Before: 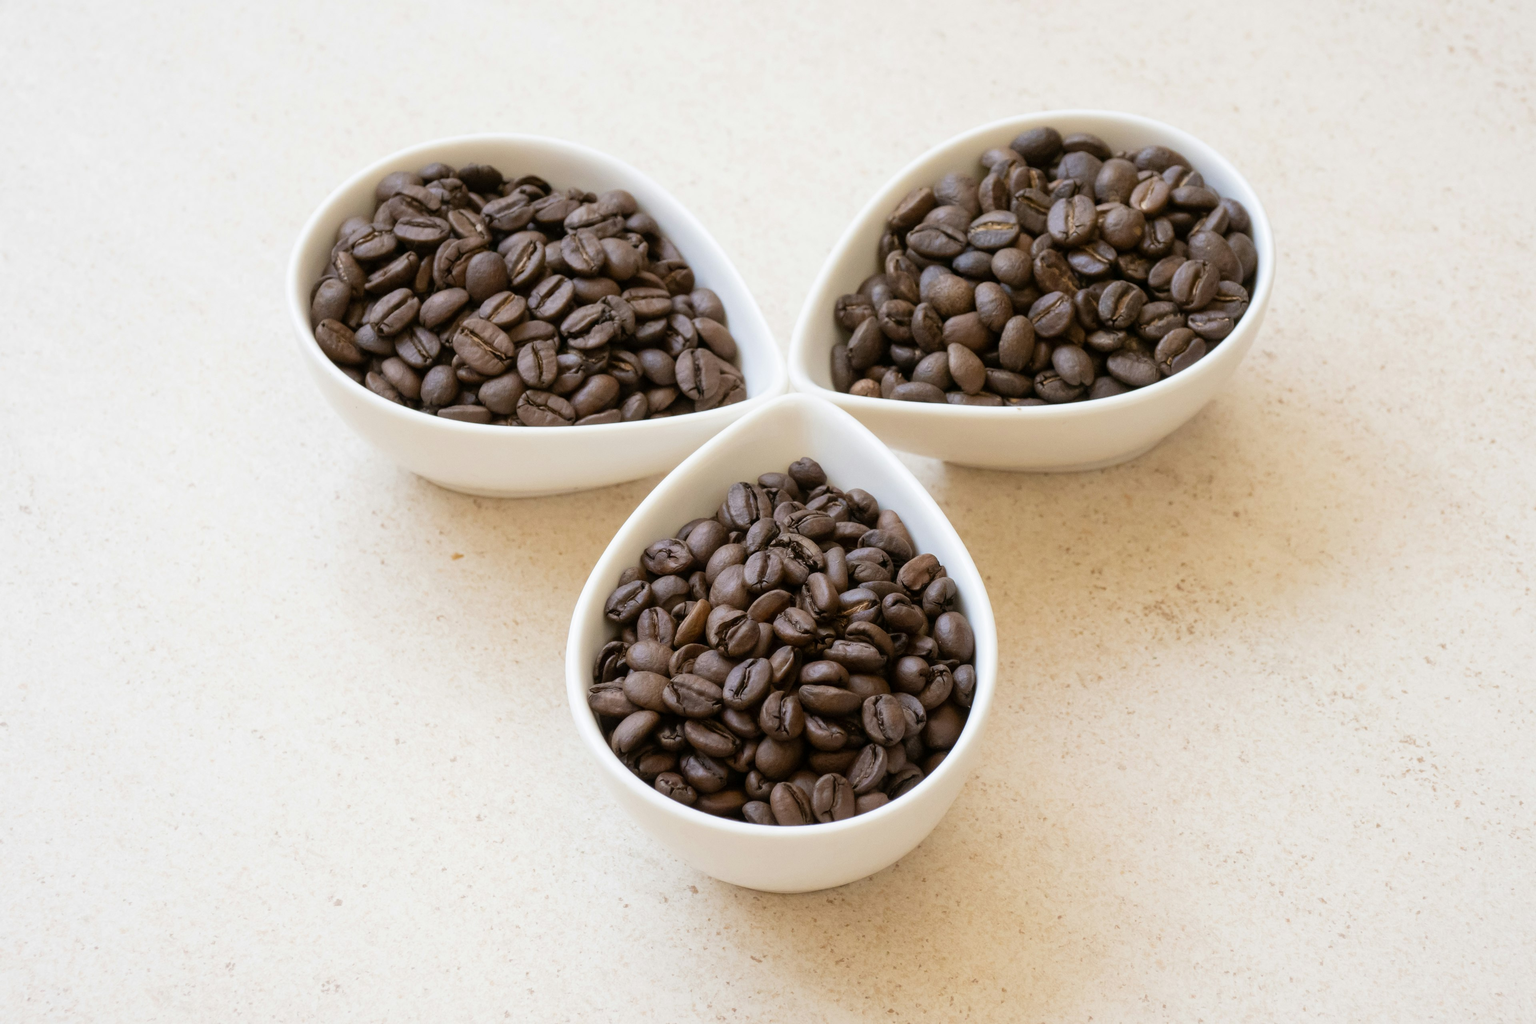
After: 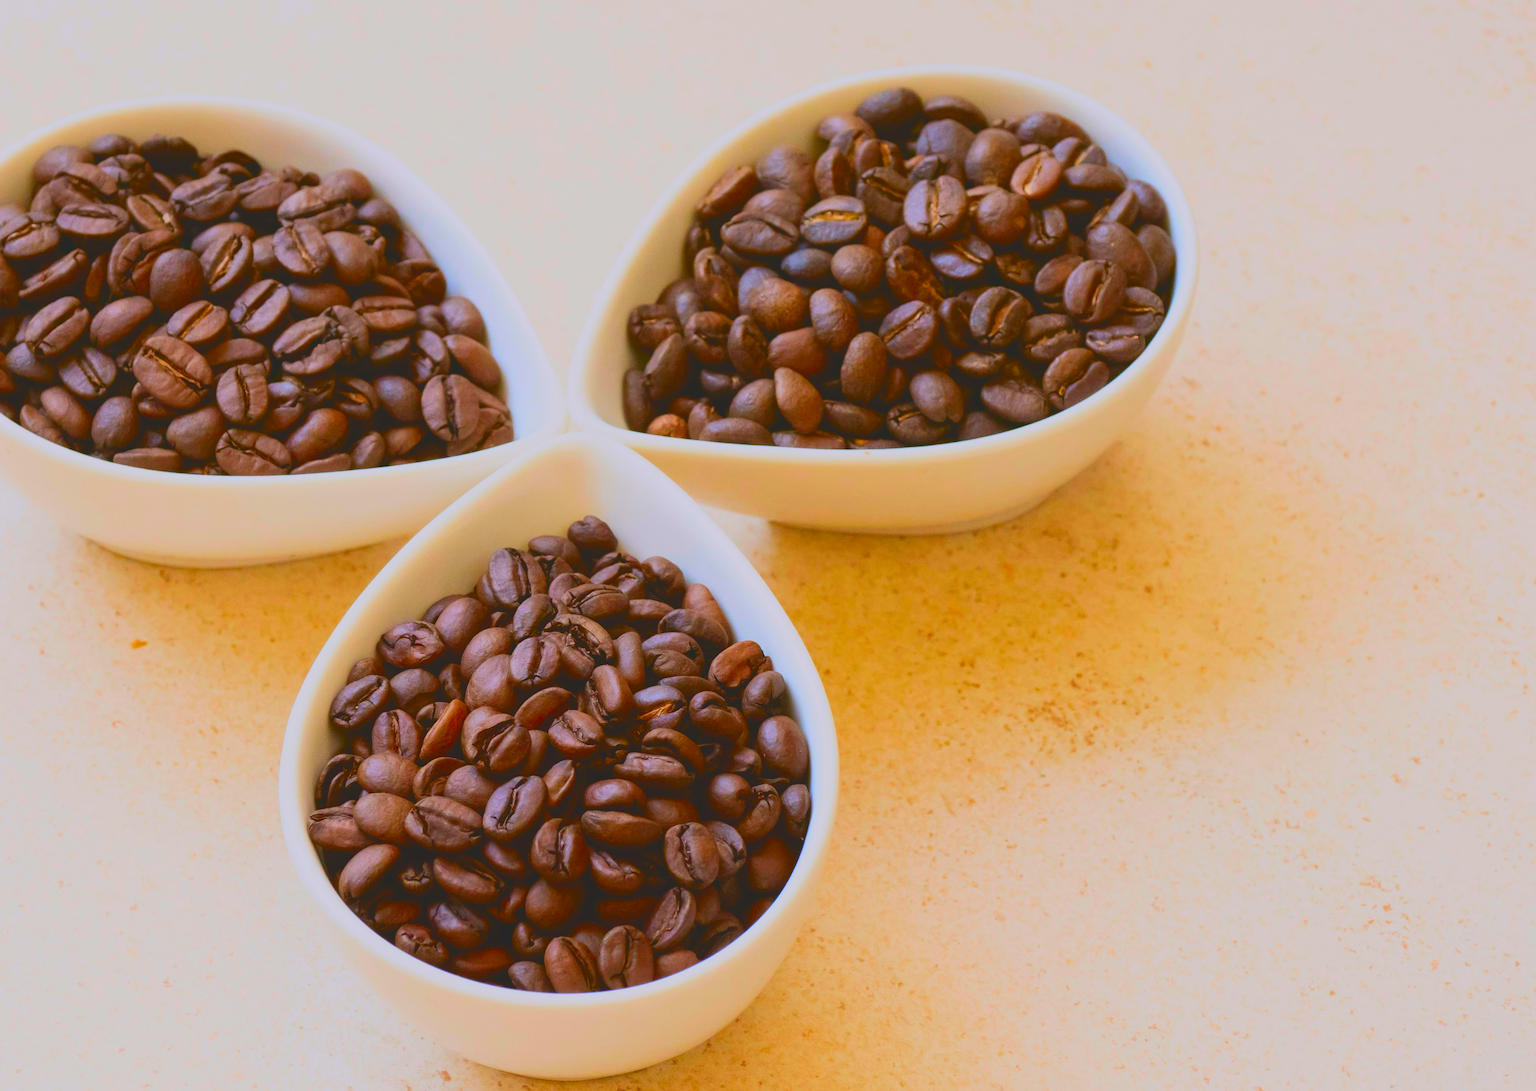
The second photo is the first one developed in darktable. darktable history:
tone curve: curves: ch0 [(0, 0.148) (0.191, 0.225) (0.712, 0.695) (0.864, 0.797) (1, 0.839)], color space Lab, independent channels, preserve colors none
crop: left 22.834%, top 5.855%, bottom 11.845%
color correction: highlights a* 1.52, highlights b* -1.82, saturation 2.49
